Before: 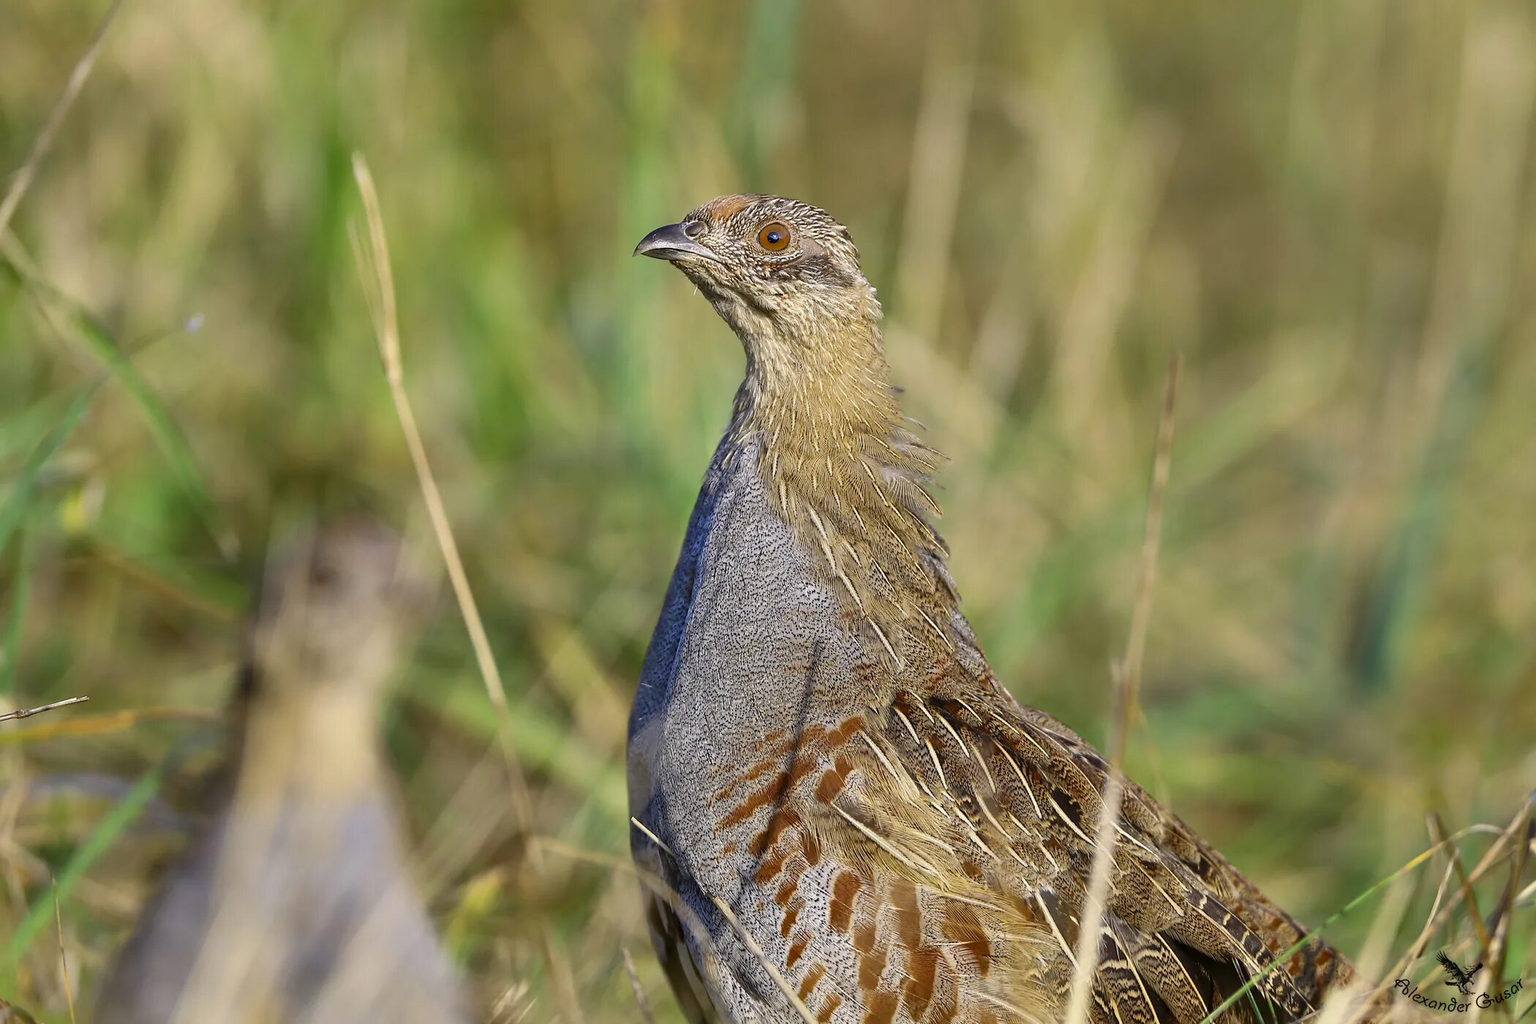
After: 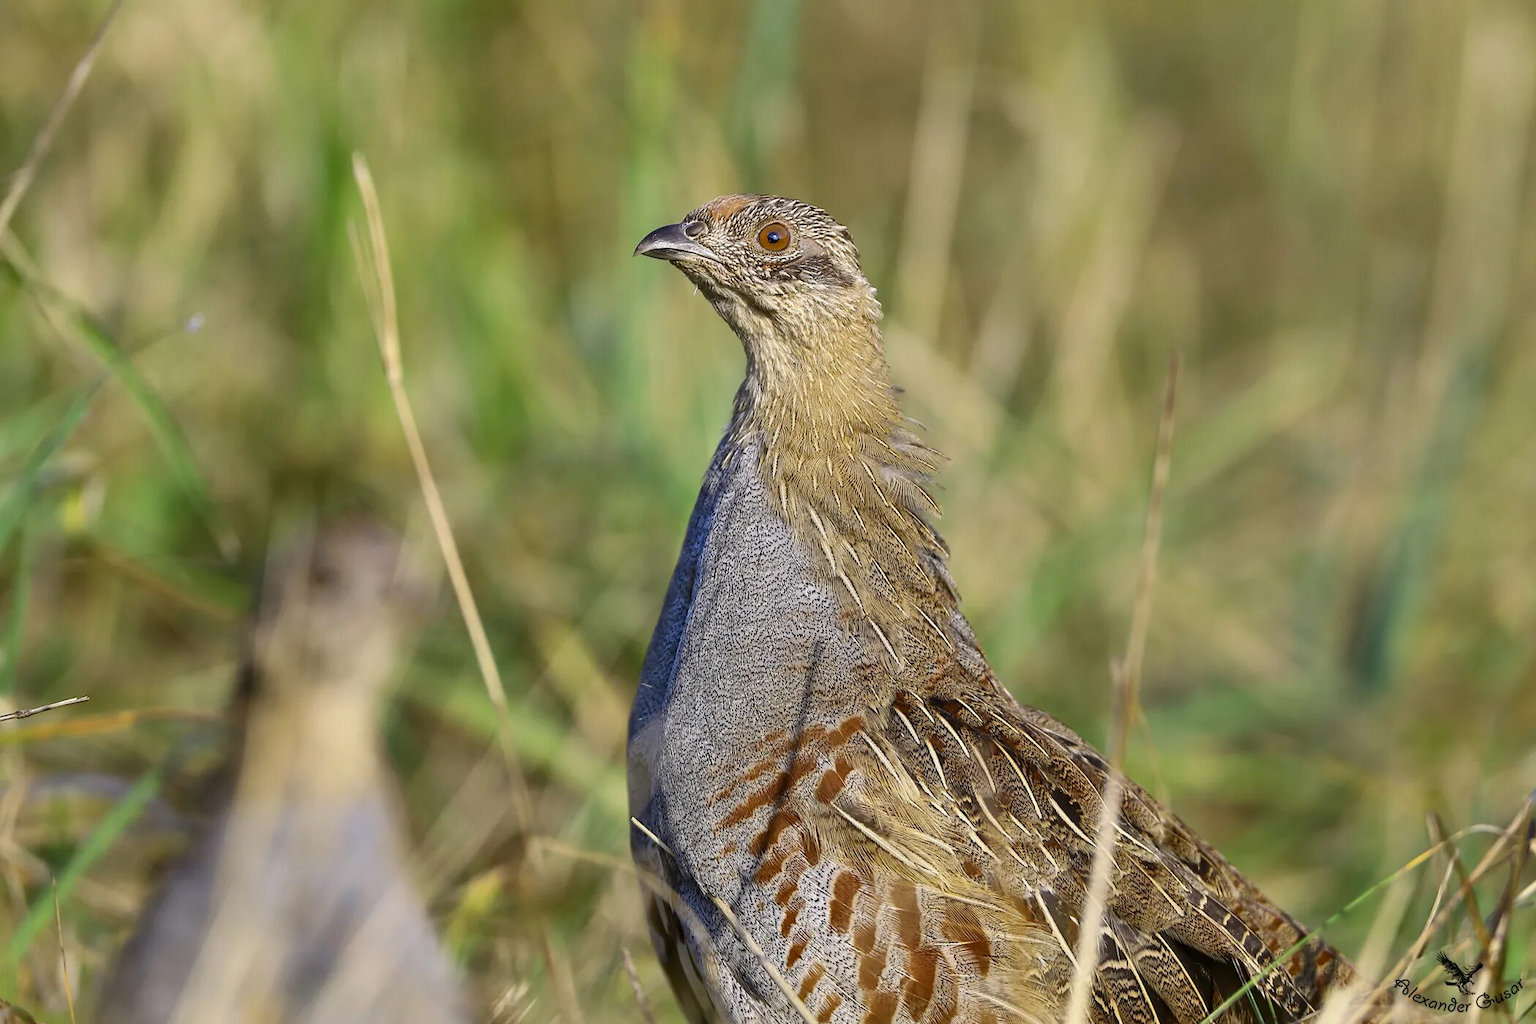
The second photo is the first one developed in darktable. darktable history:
contrast brightness saturation: contrast 0.071
